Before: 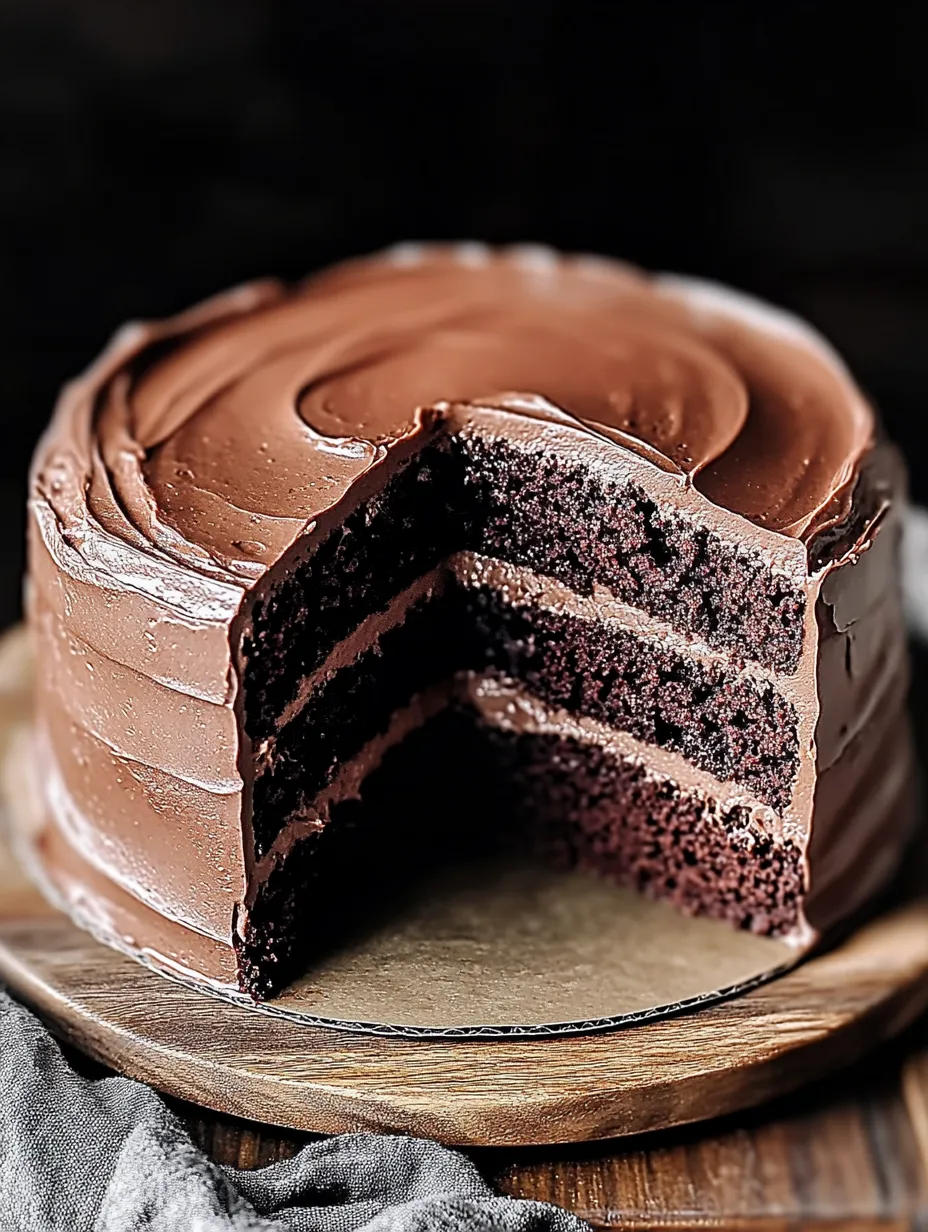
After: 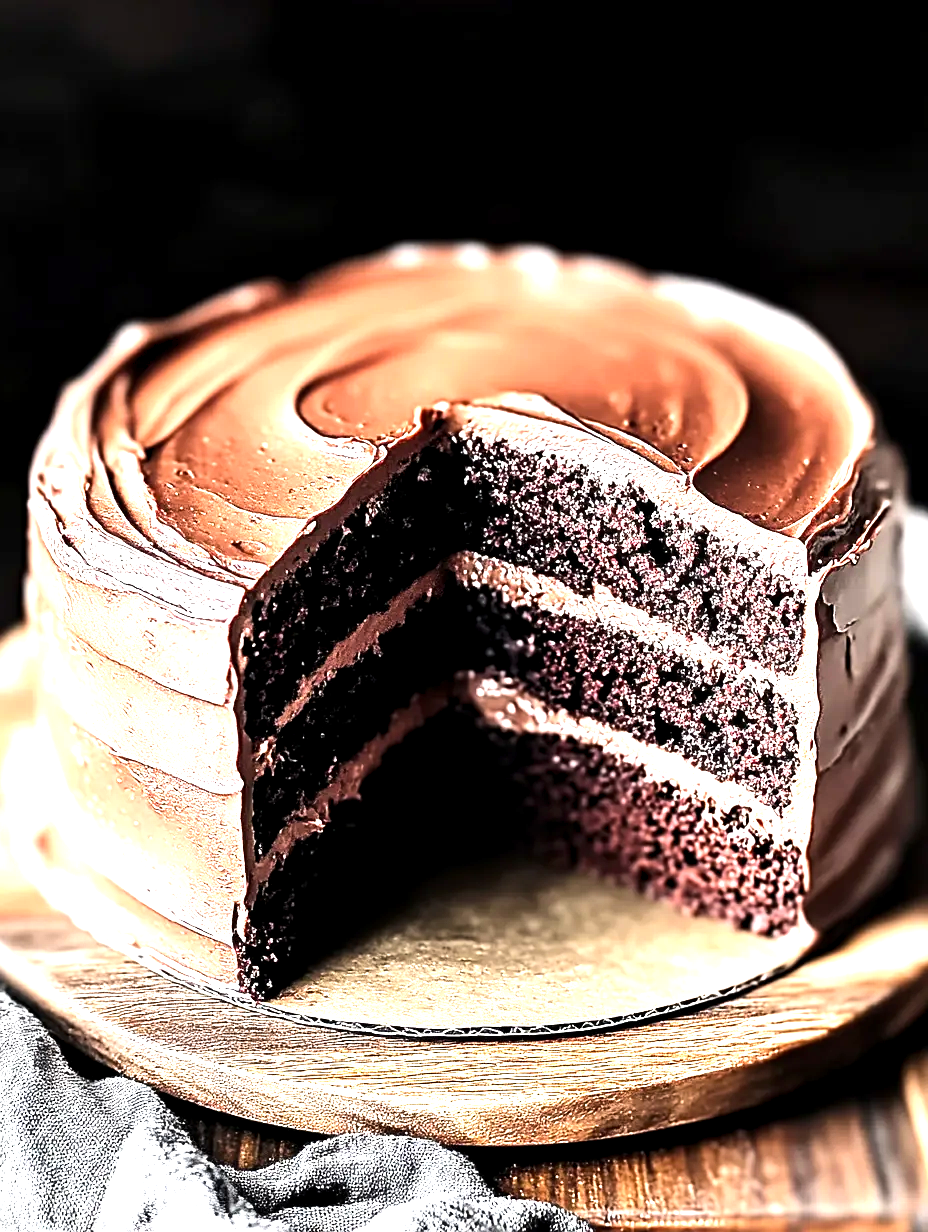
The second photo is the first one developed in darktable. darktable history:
contrast brightness saturation: contrast 0.052
exposure: black level correction 0.001, exposure 1.3 EV, compensate highlight preservation false
tone equalizer: -8 EV -0.738 EV, -7 EV -0.719 EV, -6 EV -0.635 EV, -5 EV -0.369 EV, -3 EV 0.392 EV, -2 EV 0.6 EV, -1 EV 0.677 EV, +0 EV 0.76 EV, edges refinement/feathering 500, mask exposure compensation -1.57 EV, preserve details no
